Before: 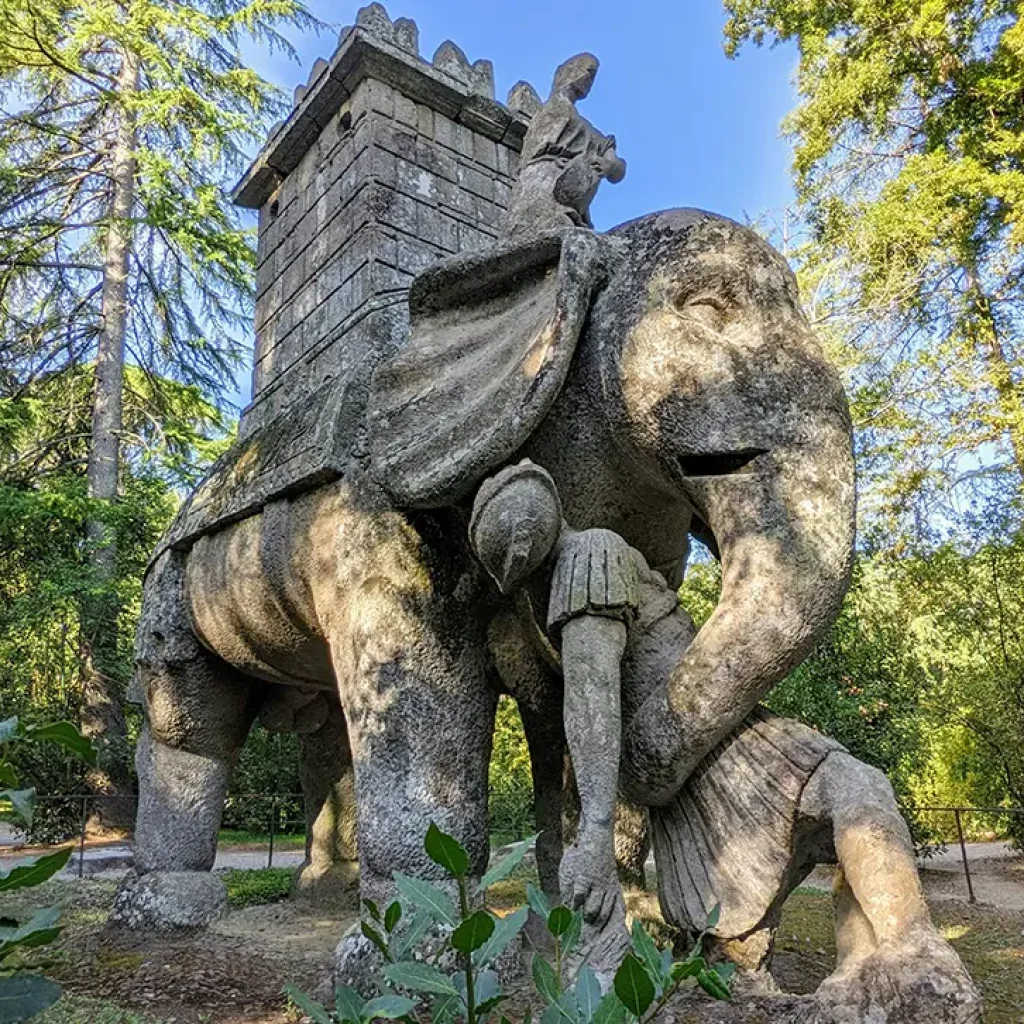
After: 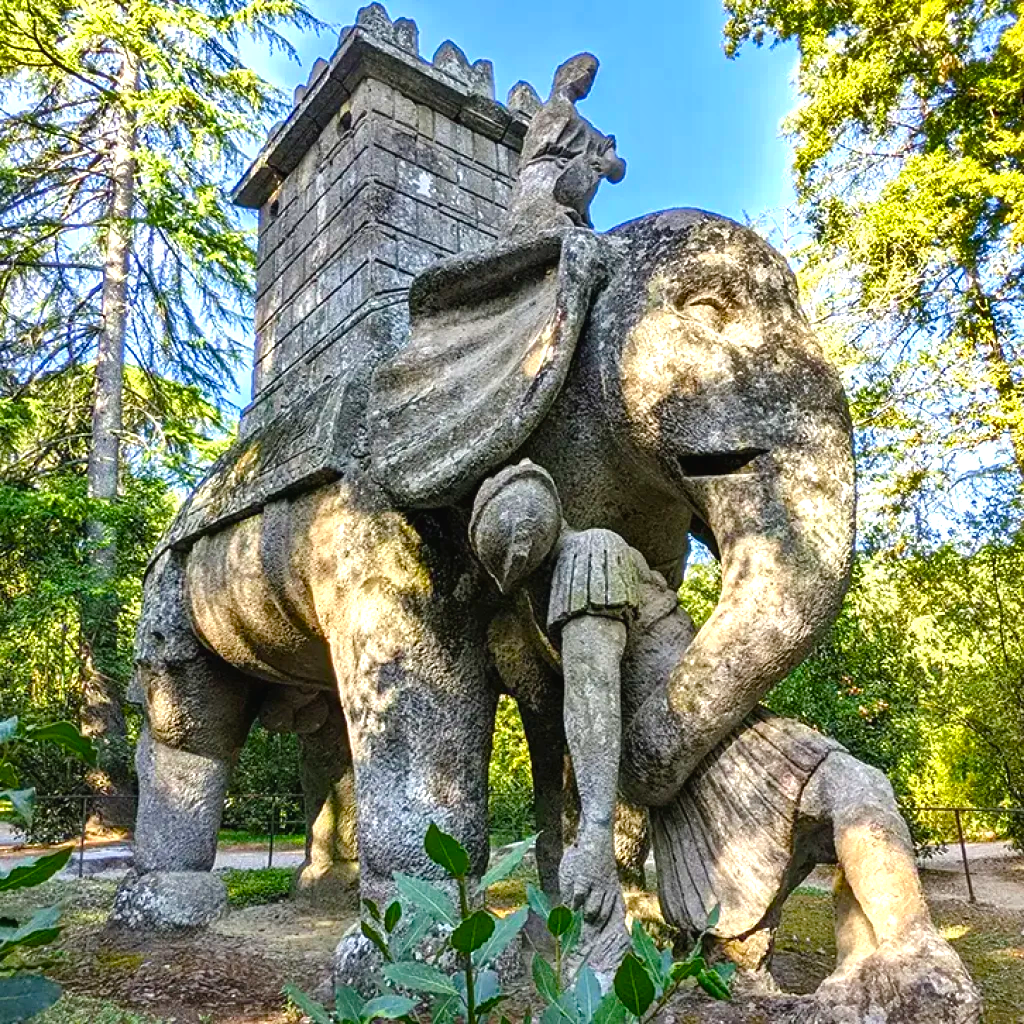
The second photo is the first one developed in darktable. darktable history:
contrast brightness saturation: contrast -0.015, brightness -0.006, saturation 0.04
exposure: black level correction -0.002, exposure 0.546 EV, compensate highlight preservation false
shadows and highlights: soften with gaussian
color balance rgb: perceptual saturation grading › global saturation 20%, perceptual saturation grading › highlights -24.943%, perceptual saturation grading › shadows 25.742%, global vibrance 30.303%, contrast 9.786%
